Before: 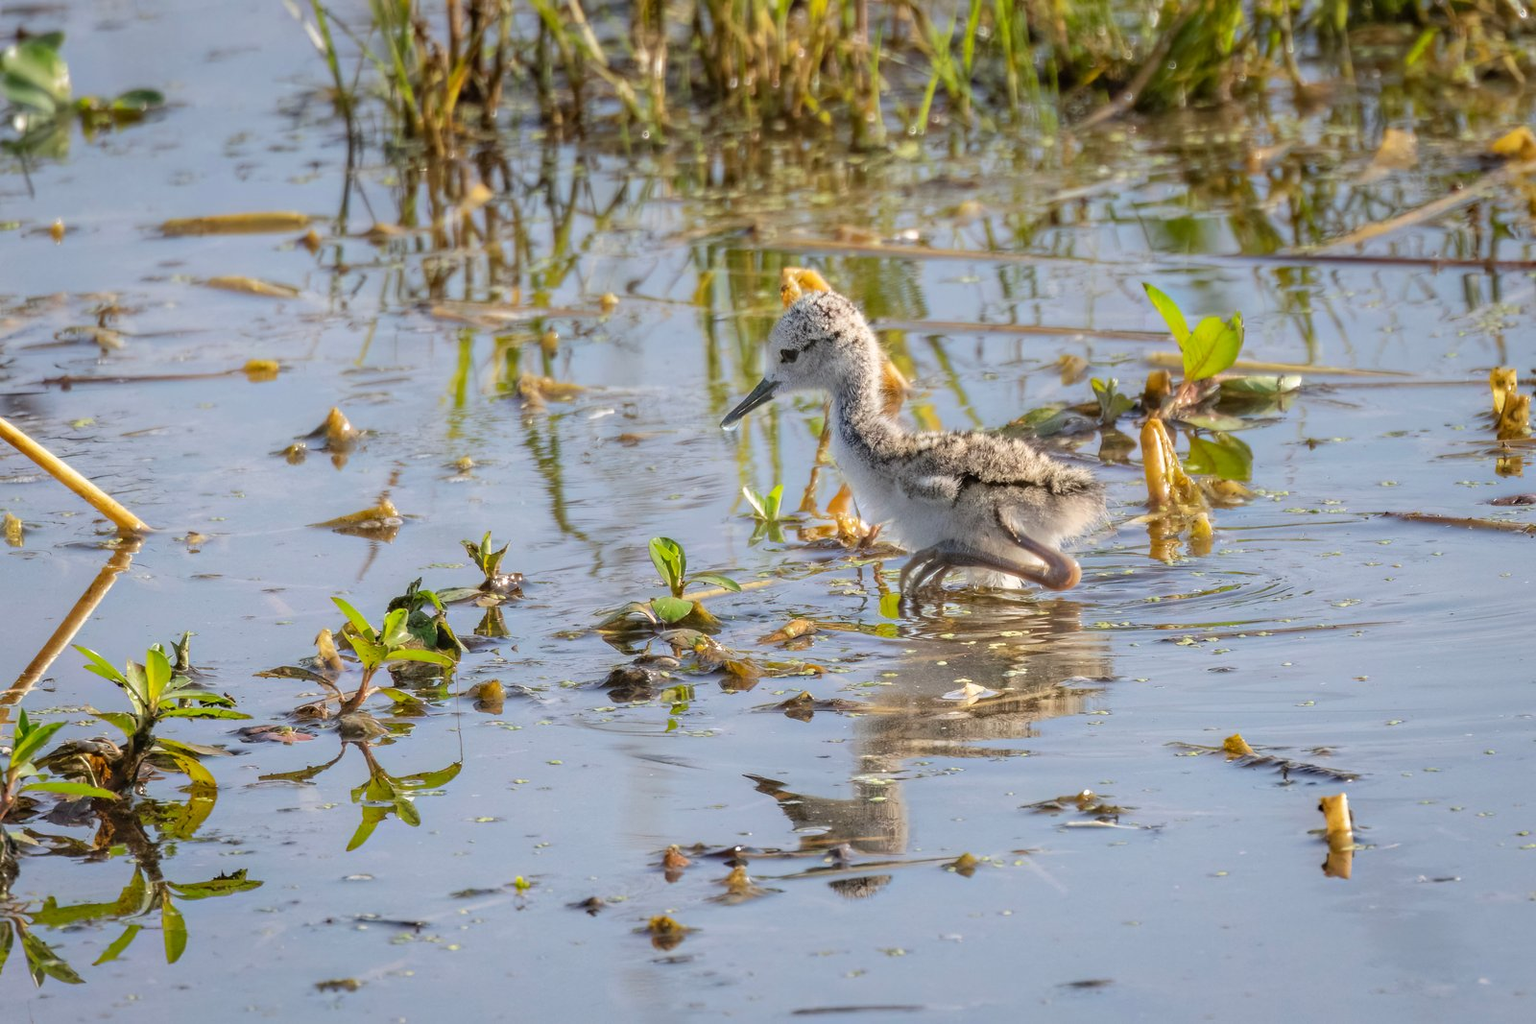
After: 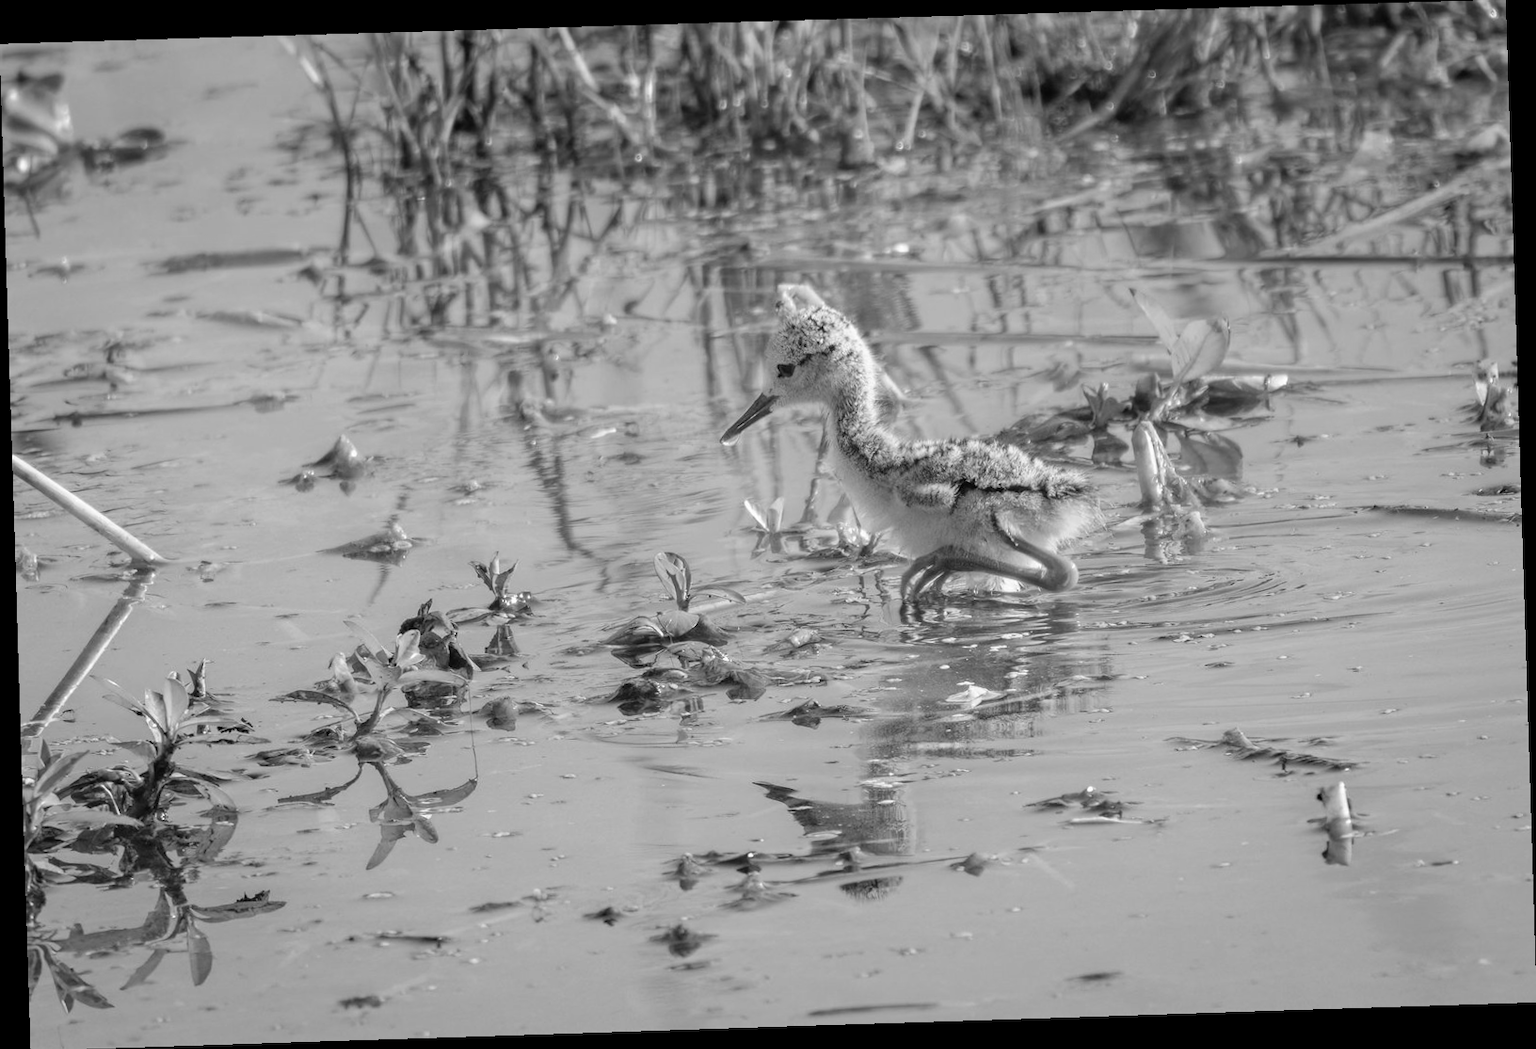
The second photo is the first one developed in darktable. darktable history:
rotate and perspective: rotation -1.77°, lens shift (horizontal) 0.004, automatic cropping off
monochrome: size 3.1
